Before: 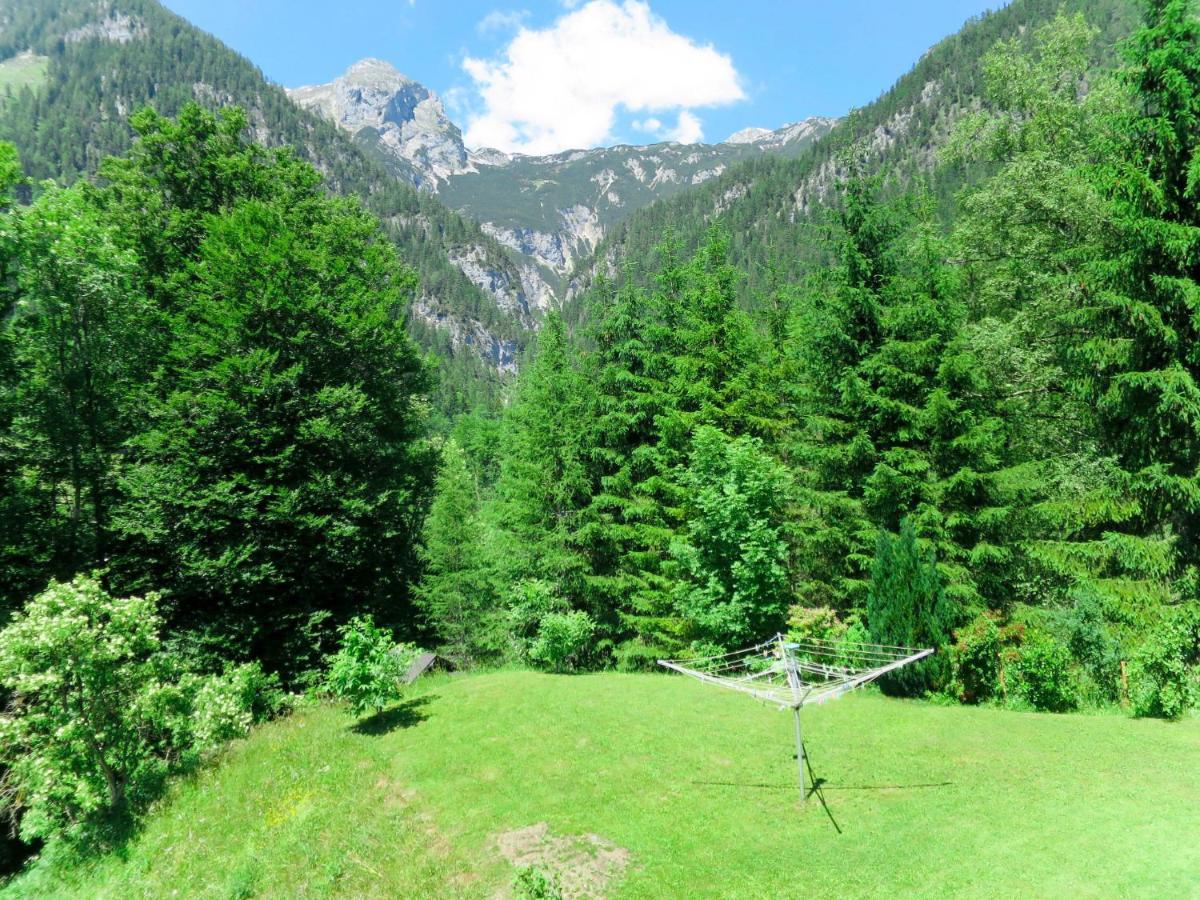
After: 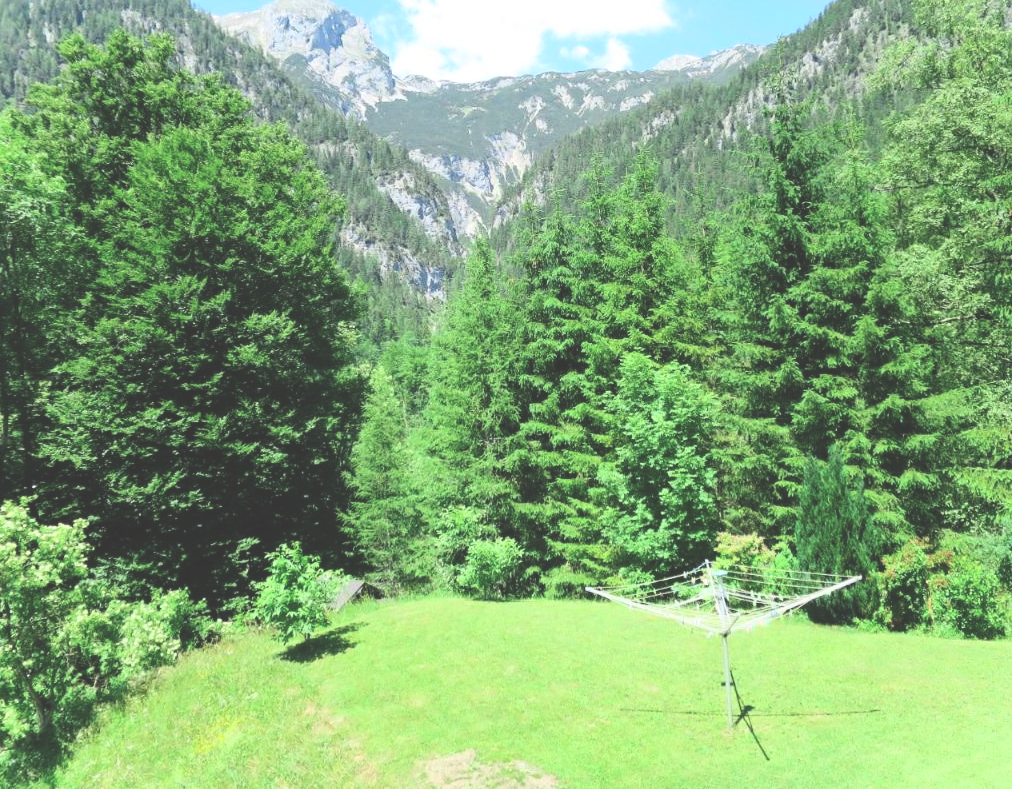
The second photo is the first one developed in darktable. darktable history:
exposure: black level correction -0.041, exposure 0.065 EV, compensate exposure bias true, compensate highlight preservation false
contrast brightness saturation: contrast 0.24, brightness 0.091
color zones: curves: ch0 [(0, 0.5) (0.143, 0.5) (0.286, 0.5) (0.429, 0.504) (0.571, 0.5) (0.714, 0.509) (0.857, 0.5) (1, 0.5)]; ch1 [(0, 0.425) (0.143, 0.425) (0.286, 0.375) (0.429, 0.405) (0.571, 0.5) (0.714, 0.47) (0.857, 0.425) (1, 0.435)]; ch2 [(0, 0.5) (0.143, 0.5) (0.286, 0.5) (0.429, 0.517) (0.571, 0.5) (0.714, 0.51) (0.857, 0.5) (1, 0.5)], mix -91.78%
crop: left 6.062%, top 8.197%, right 9.544%, bottom 4.066%
